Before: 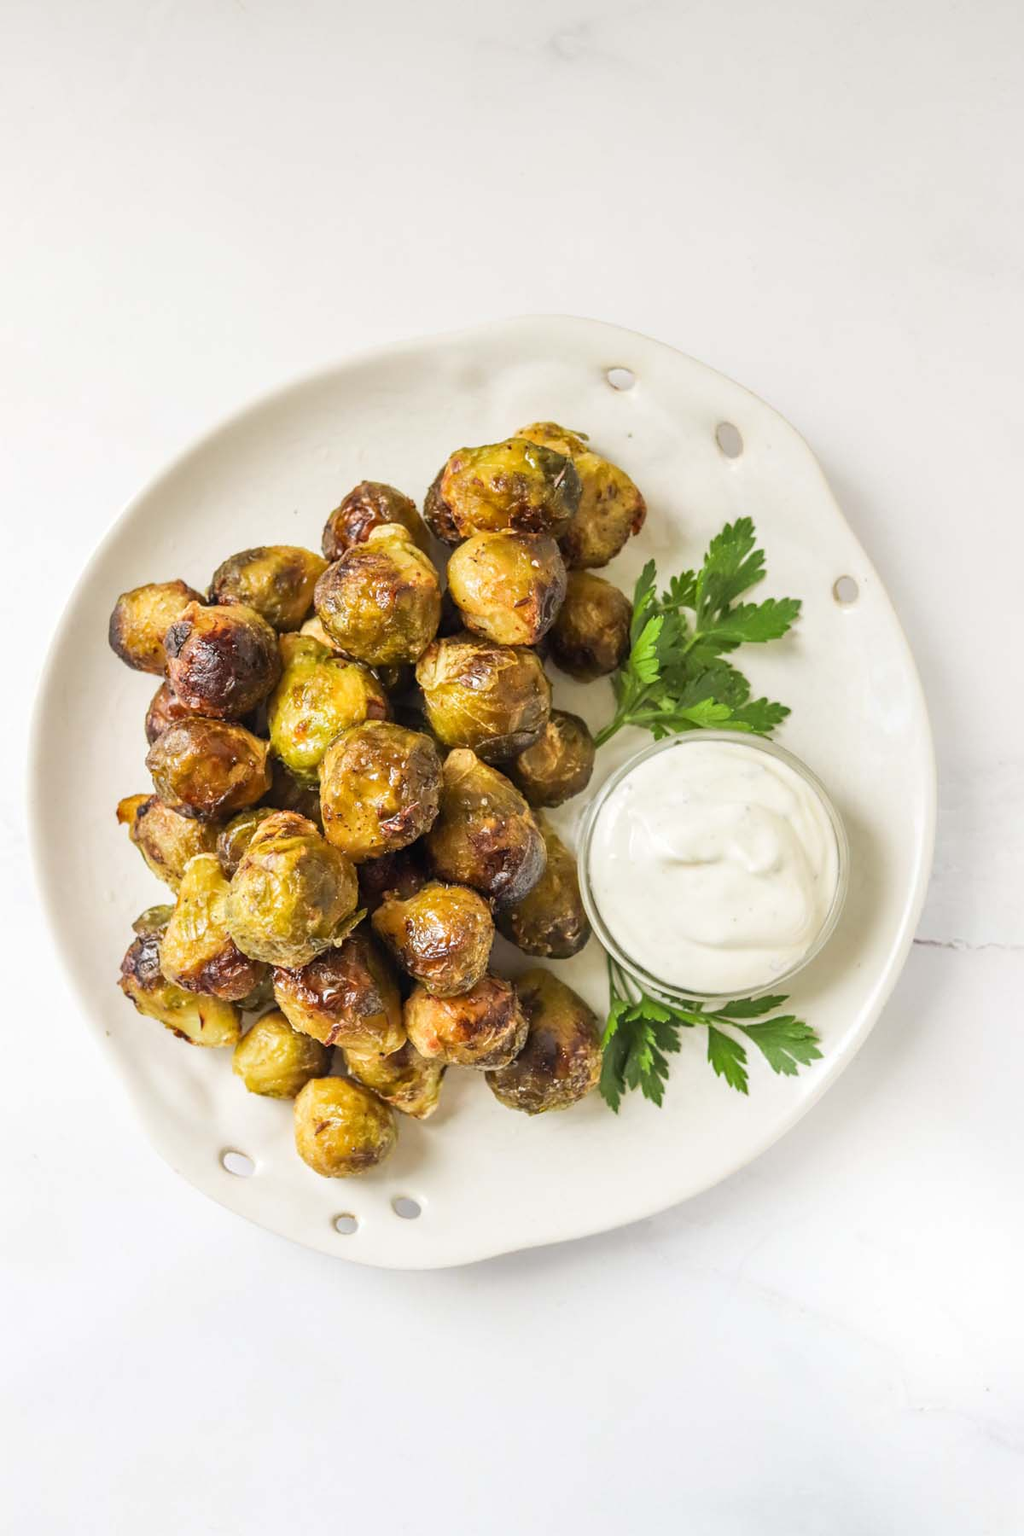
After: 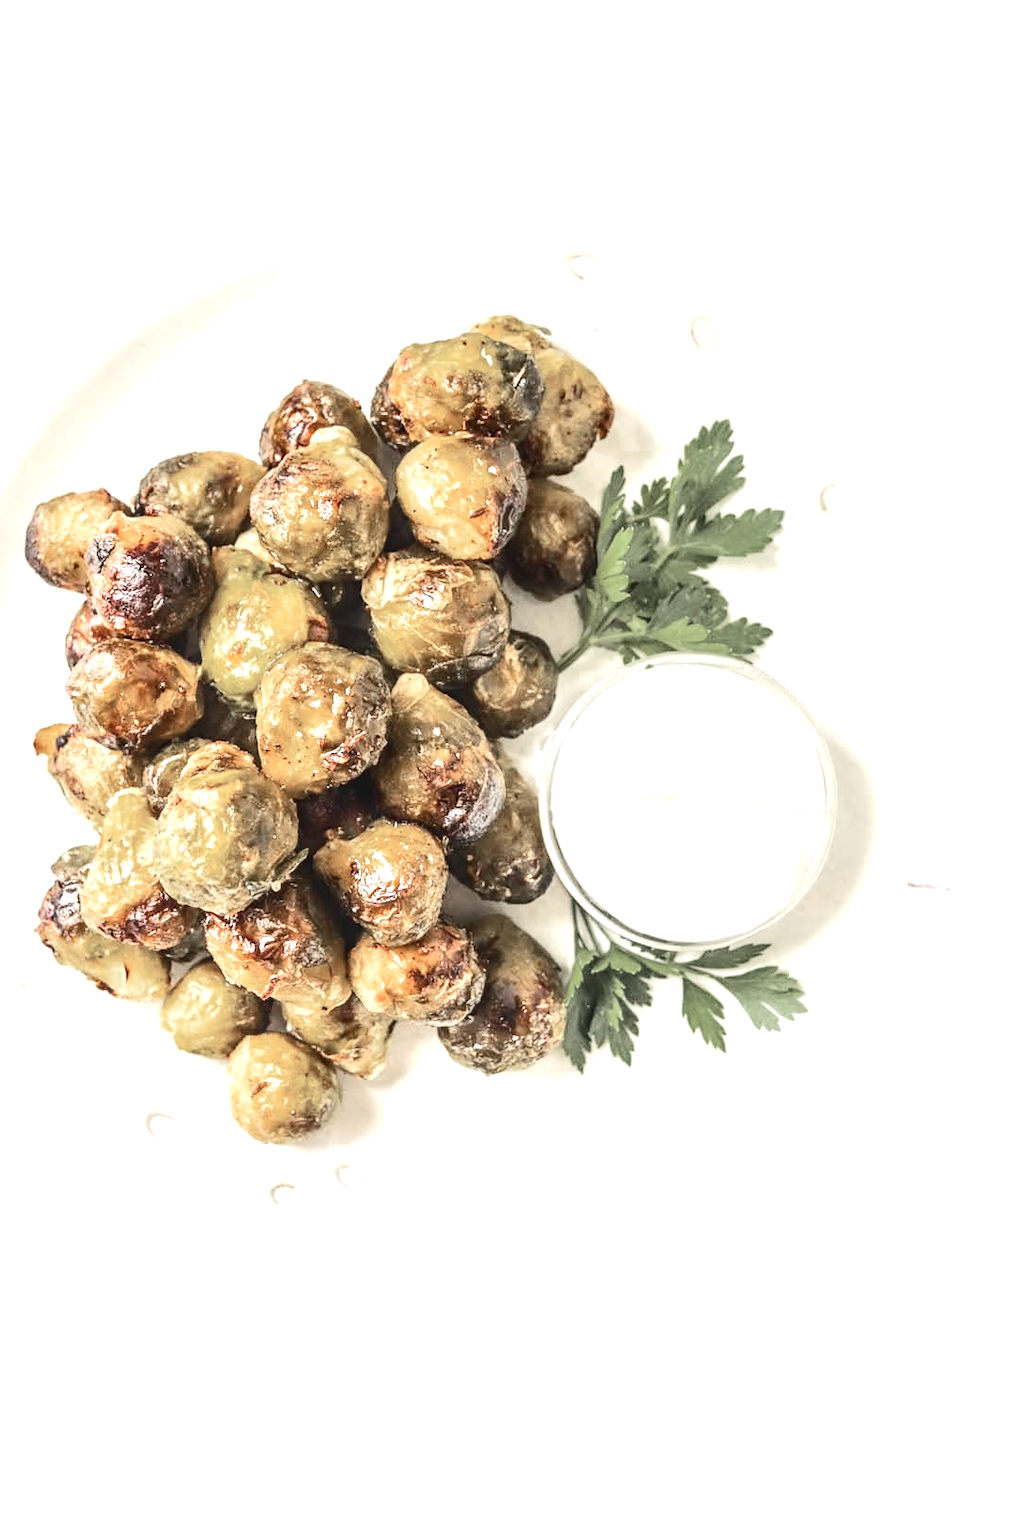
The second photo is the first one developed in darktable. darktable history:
crop and rotate: left 8.473%, top 8.804%
exposure: exposure 0.951 EV, compensate exposure bias true, compensate highlight preservation false
color correction: highlights b* 0.056, saturation 0.809
local contrast: on, module defaults
color zones: curves: ch0 [(0, 0.48) (0.209, 0.398) (0.305, 0.332) (0.429, 0.493) (0.571, 0.5) (0.714, 0.5) (0.857, 0.5) (1, 0.48)]; ch1 [(0, 0.736) (0.143, 0.625) (0.225, 0.371) (0.429, 0.256) (0.571, 0.241) (0.714, 0.213) (0.857, 0.48) (1, 0.736)]; ch2 [(0, 0.448) (0.143, 0.498) (0.286, 0.5) (0.429, 0.5) (0.571, 0.5) (0.714, 0.5) (0.857, 0.5) (1, 0.448)]
color balance rgb: shadows lift › hue 85.65°, power › hue 73.29°, perceptual saturation grading › global saturation -1.289%, perceptual brilliance grading › highlights 10.01%, perceptual brilliance grading › mid-tones 5.216%, global vibrance 9.873%
contrast brightness saturation: contrast 0.249, saturation -0.32
